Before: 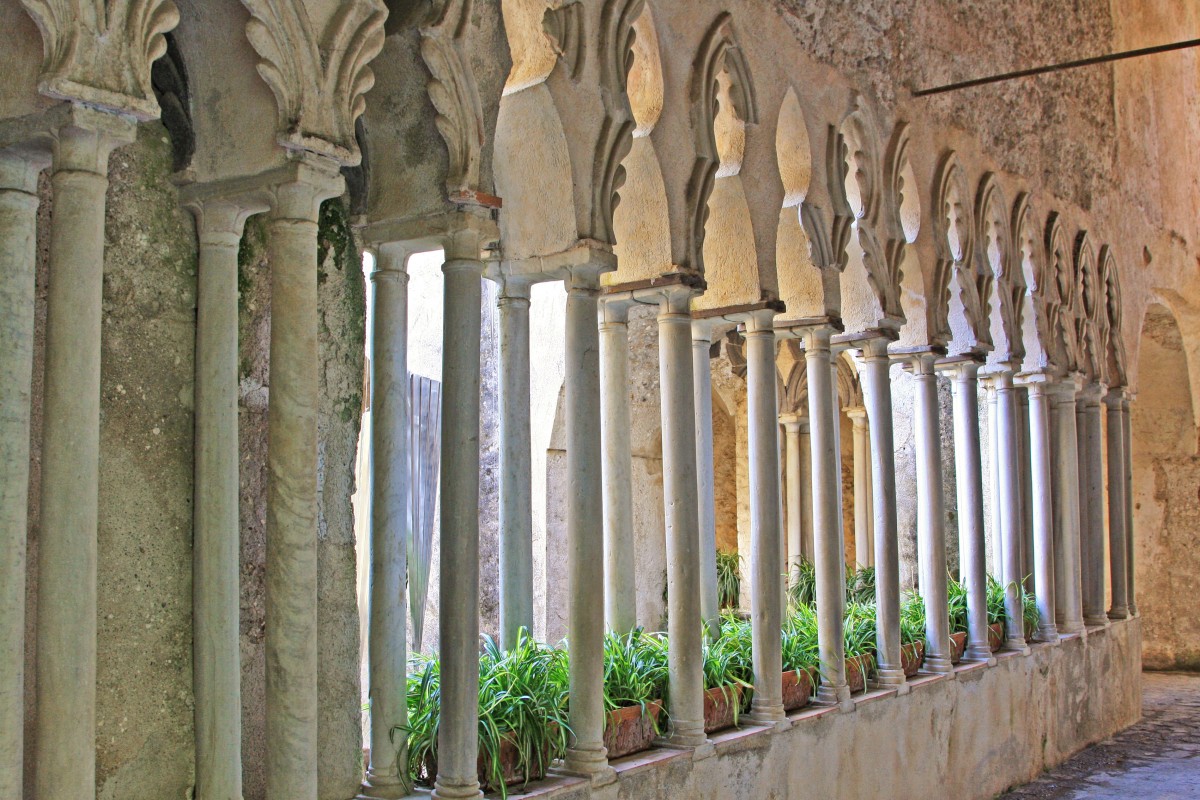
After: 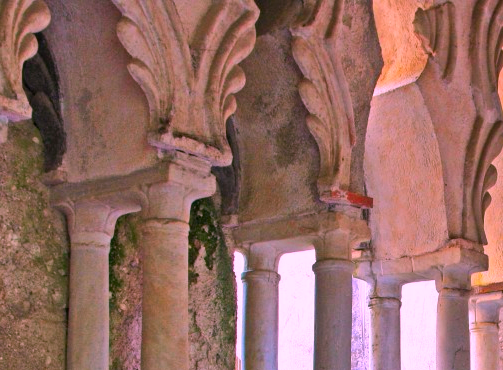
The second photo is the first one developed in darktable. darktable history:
color correction: highlights a* 19.5, highlights b* -11.53, saturation 1.69
crop and rotate: left 10.817%, top 0.062%, right 47.194%, bottom 53.626%
